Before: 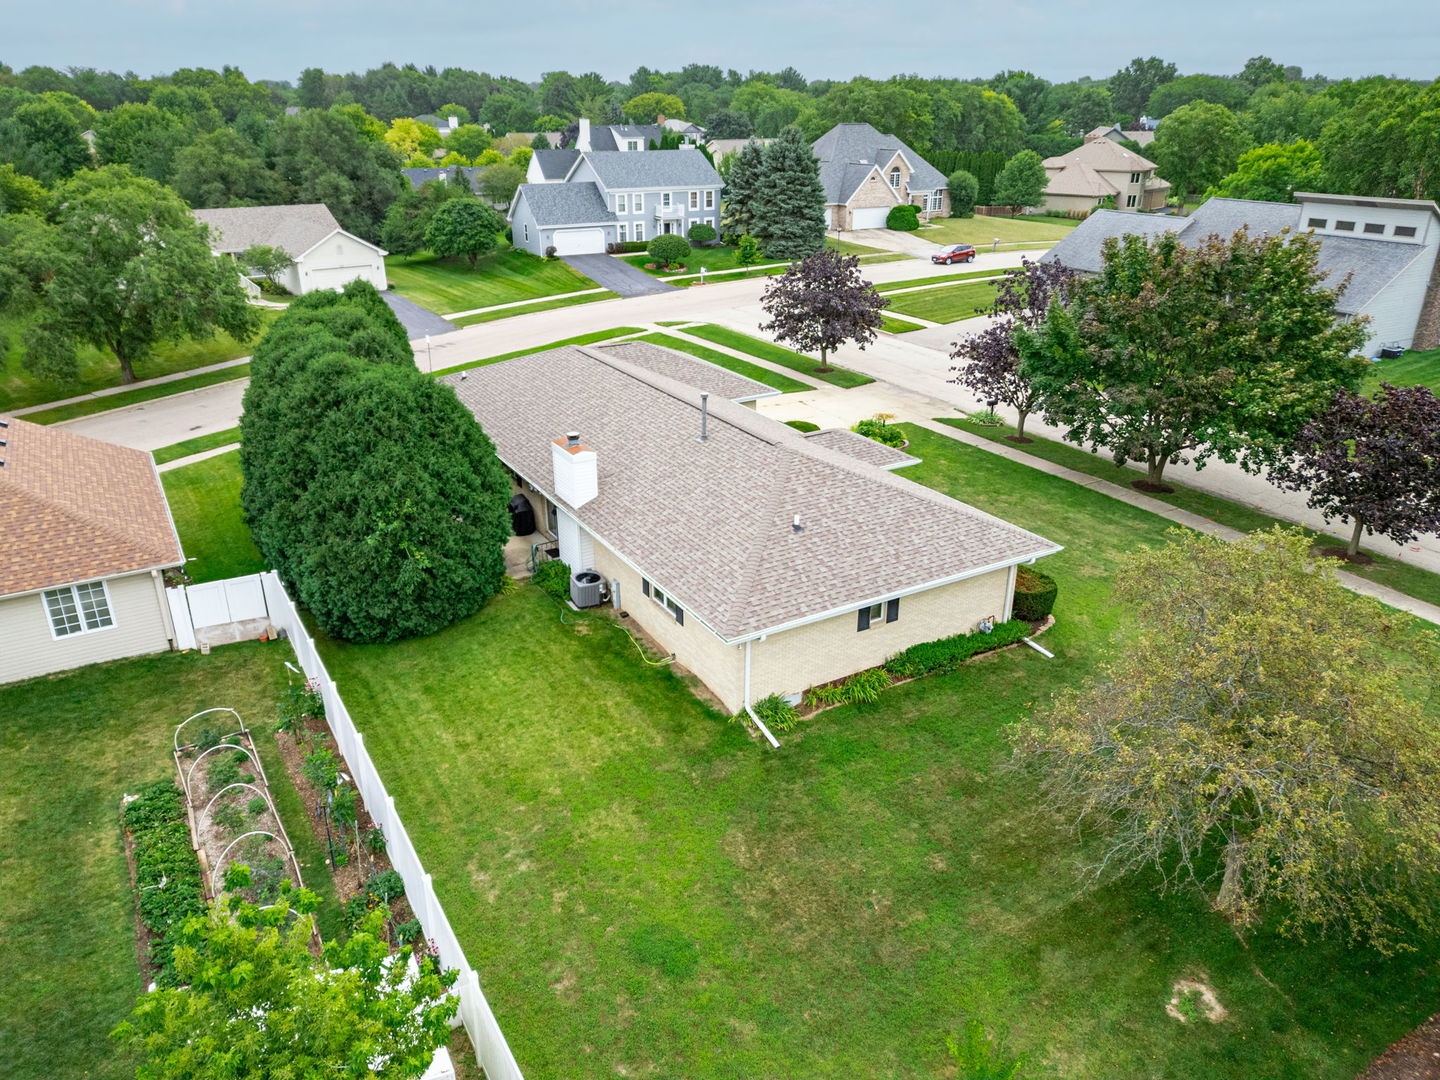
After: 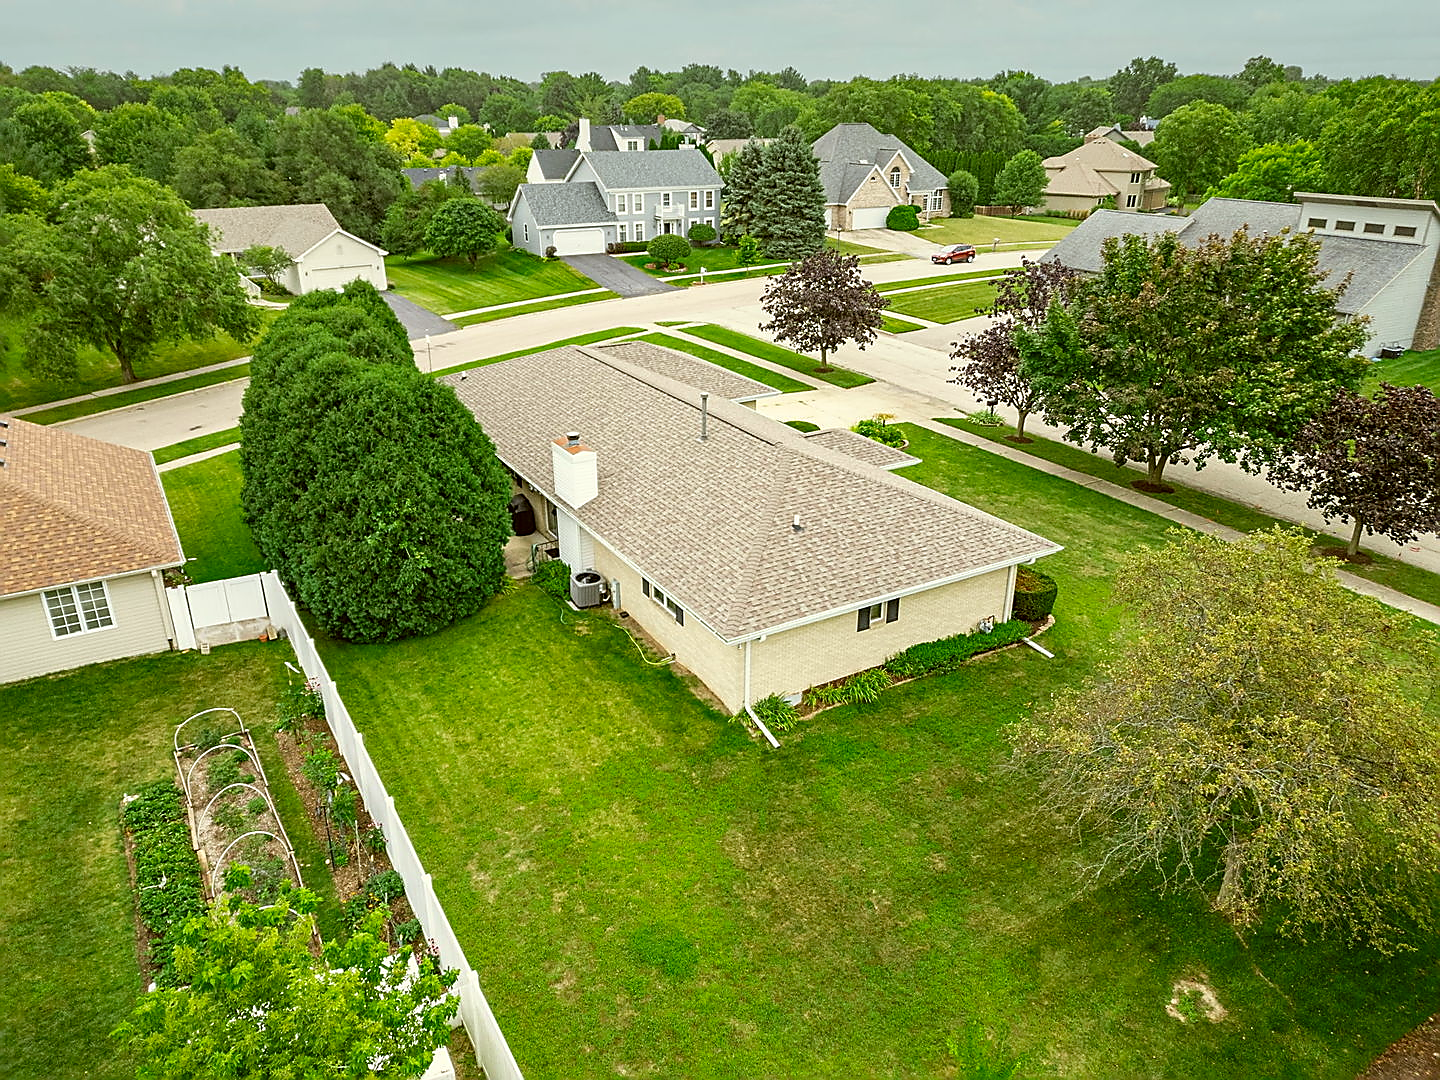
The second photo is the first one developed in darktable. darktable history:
sharpen: radius 1.407, amount 1.258, threshold 0.725
color correction: highlights a* -1.69, highlights b* 10.12, shadows a* 0.866, shadows b* 19.57
